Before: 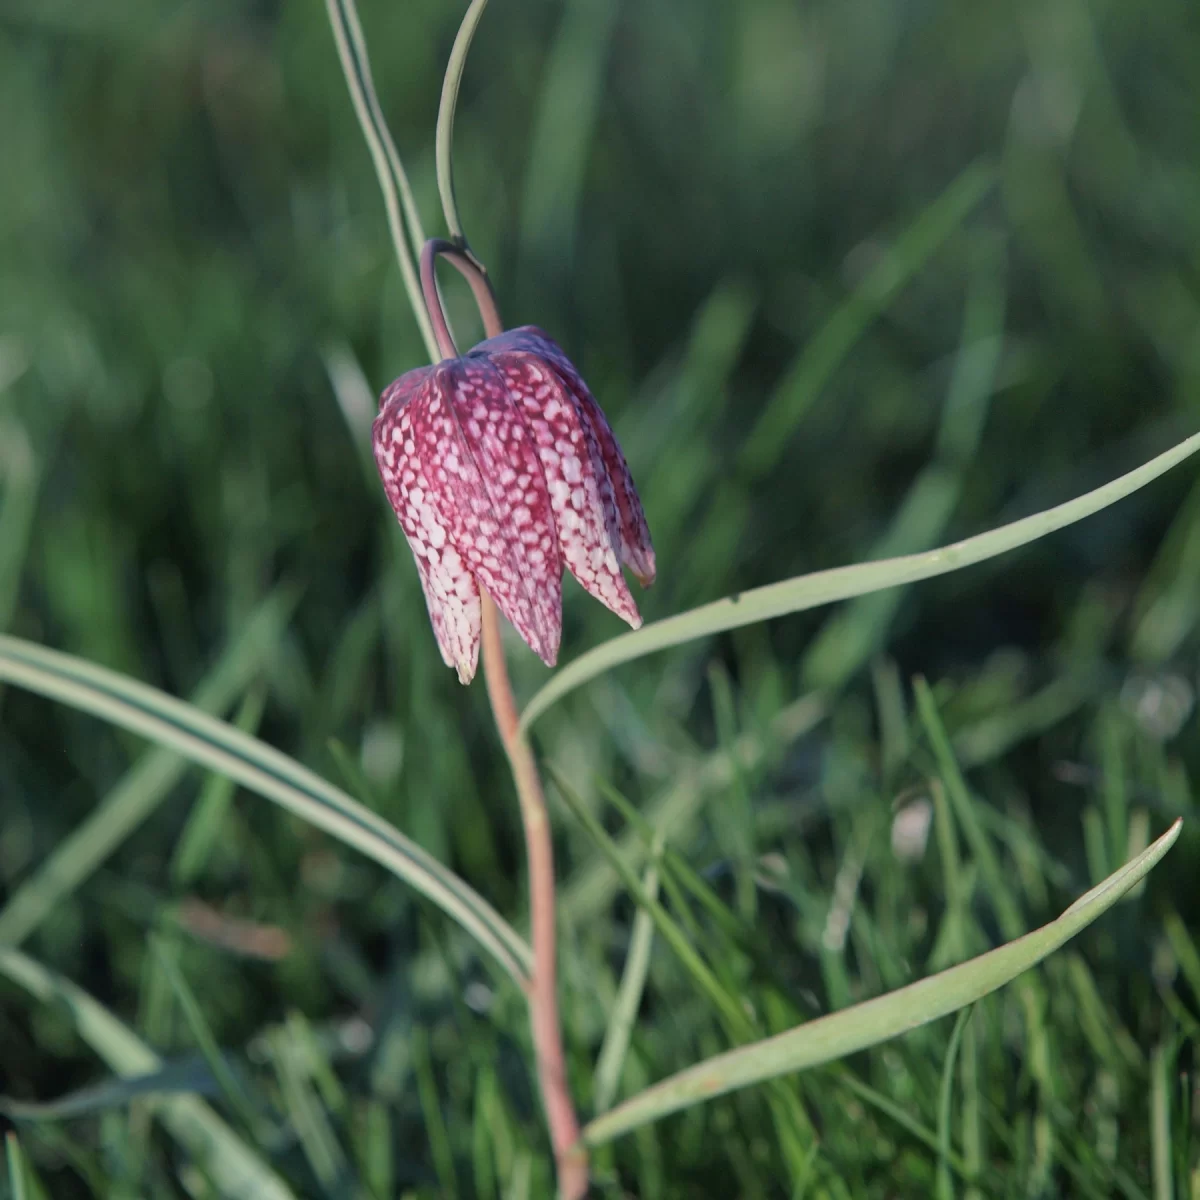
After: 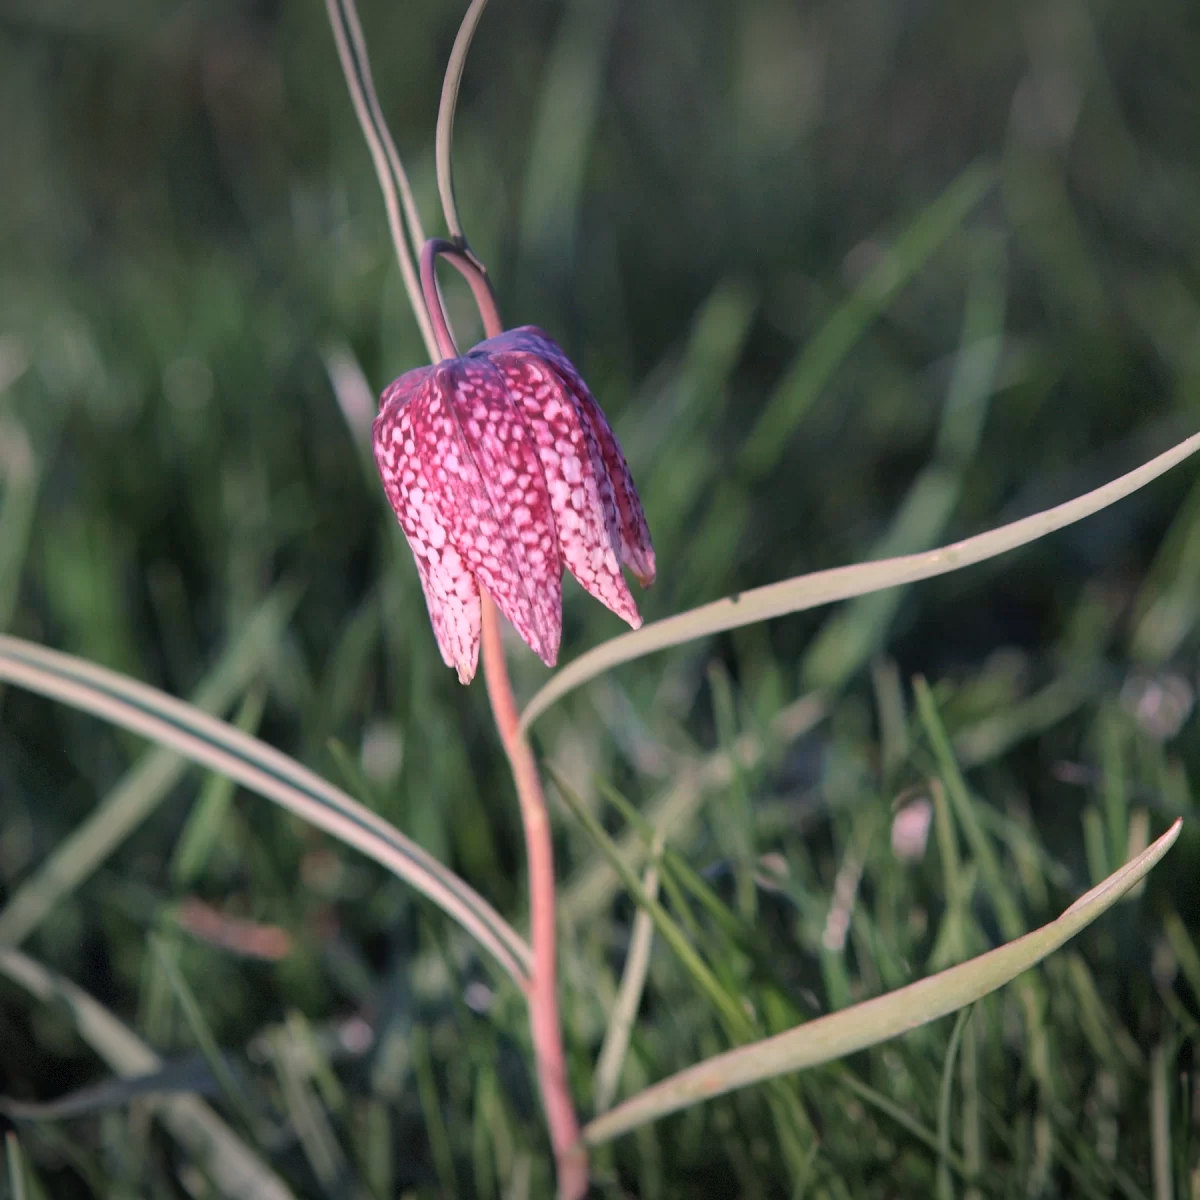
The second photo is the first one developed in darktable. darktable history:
white balance: red 1.188, blue 1.11
vignetting: fall-off start 100%, brightness -0.406, saturation -0.3, width/height ratio 1.324, dithering 8-bit output, unbound false
